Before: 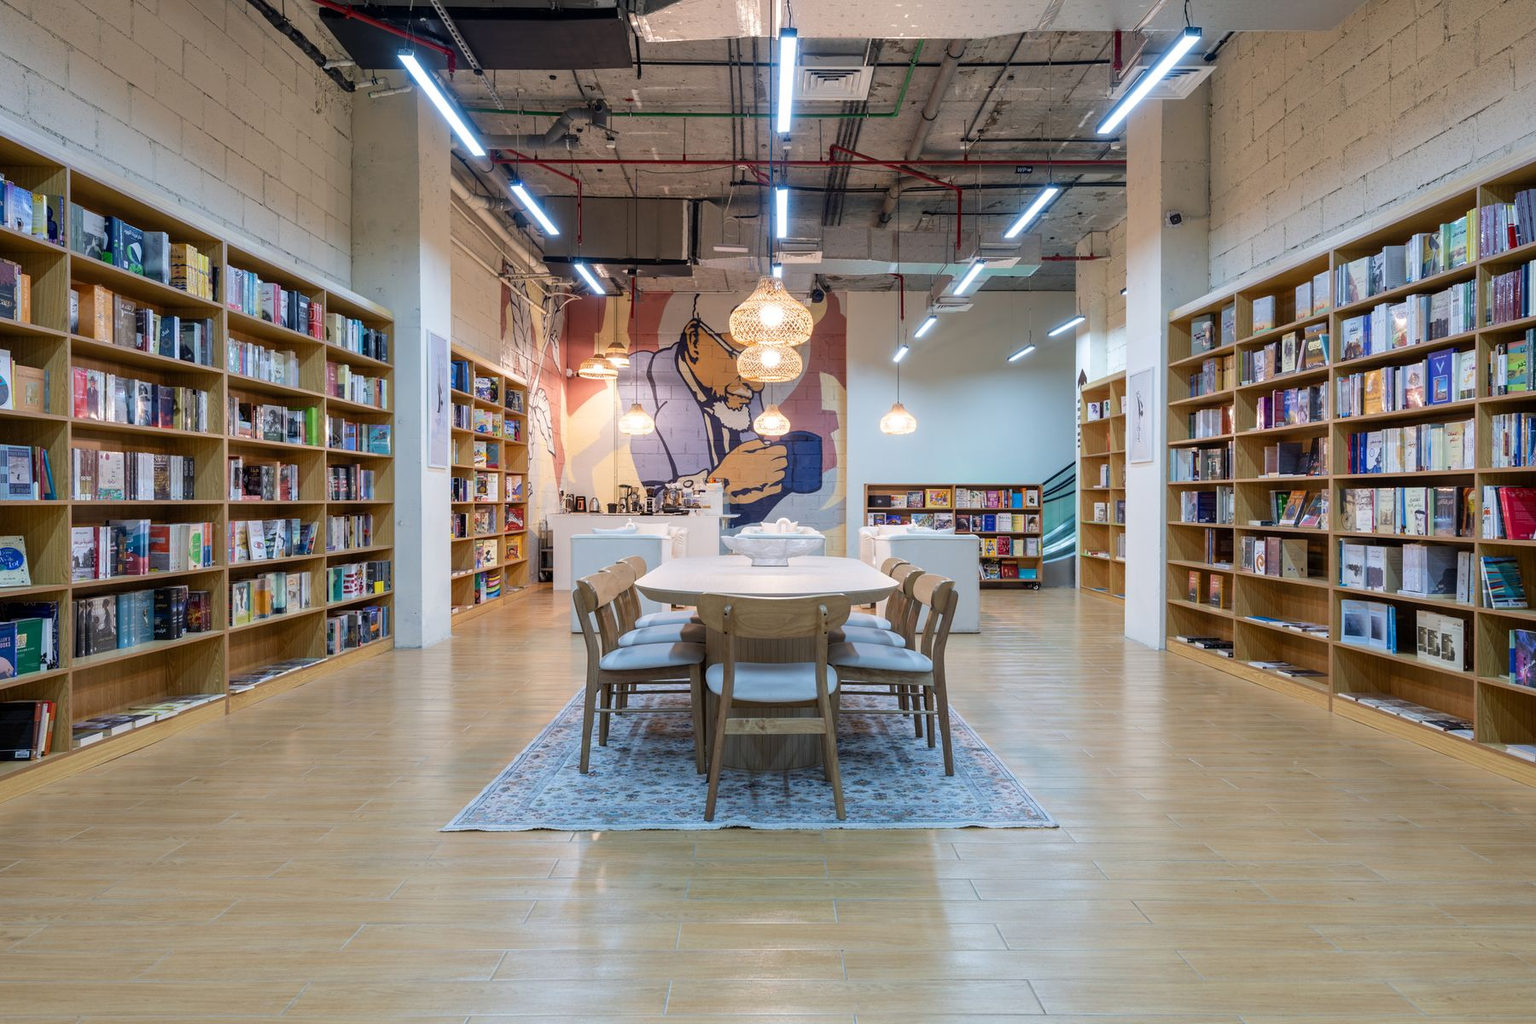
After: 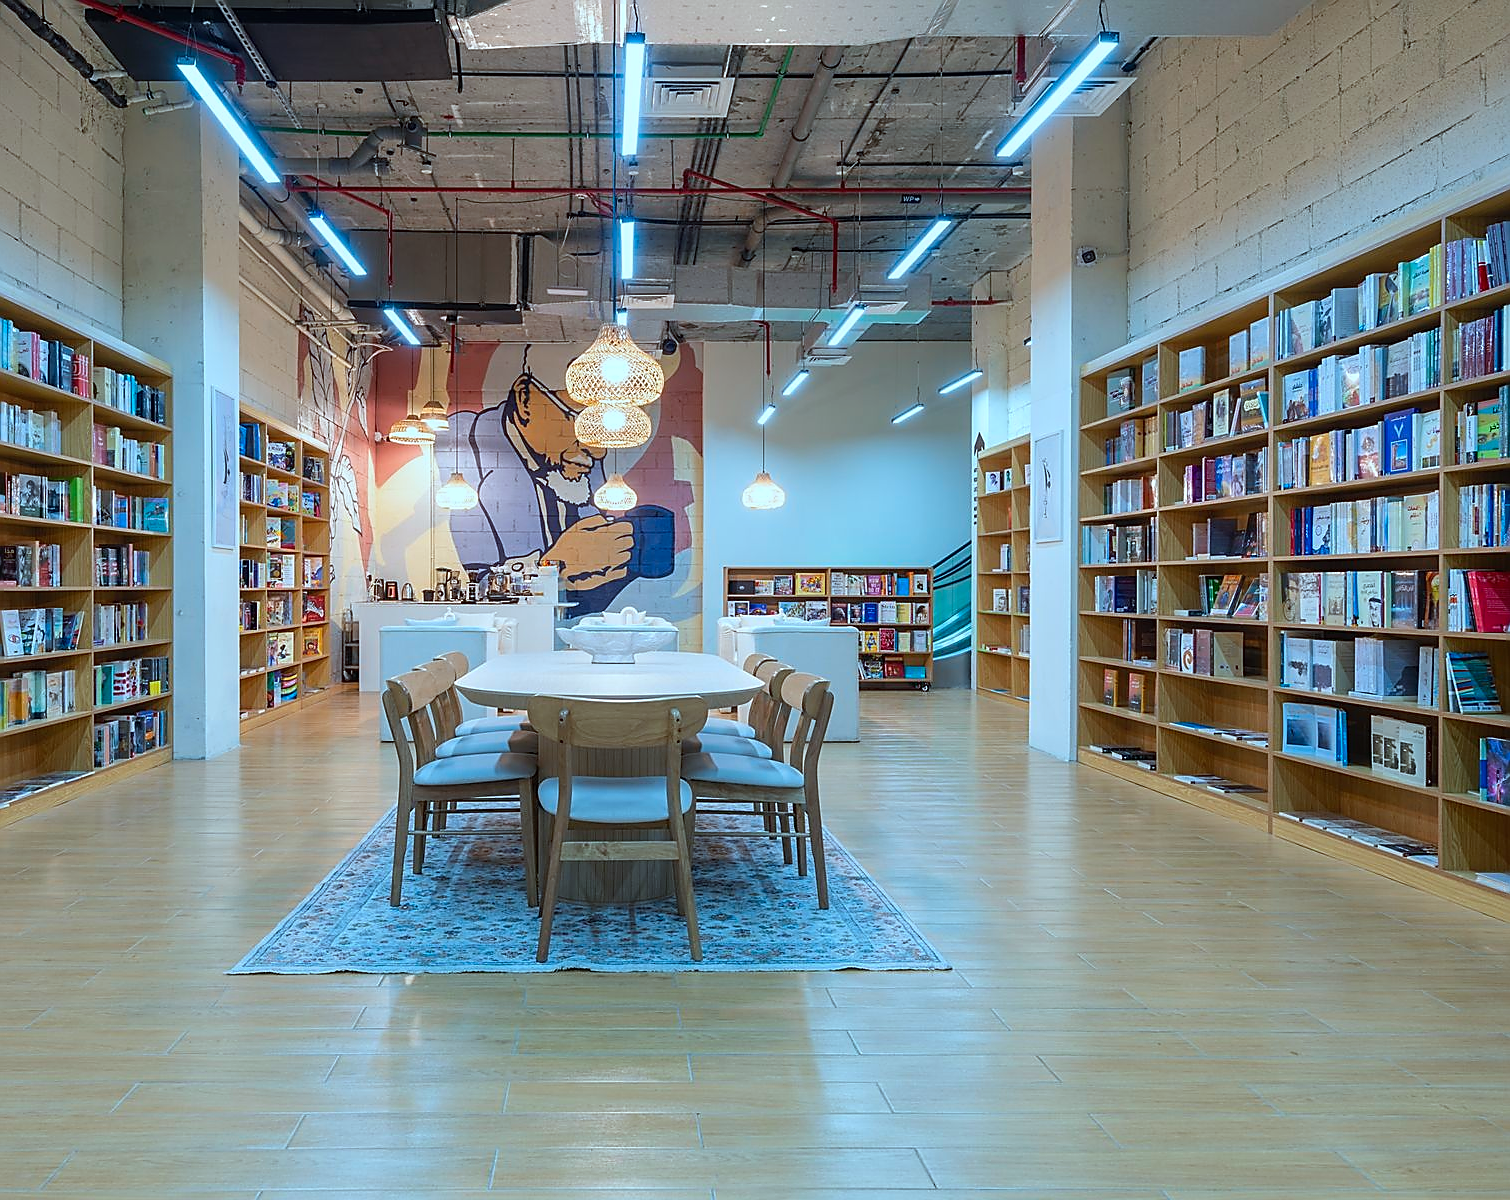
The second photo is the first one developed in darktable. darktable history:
sharpen: radius 1.418, amount 1.255, threshold 0.794
contrast equalizer: y [[0.545, 0.572, 0.59, 0.59, 0.571, 0.545], [0.5 ×6], [0.5 ×6], [0 ×6], [0 ×6]], mix -0.218
crop: left 16.065%
color correction: highlights a* -11.58, highlights b* -15.24
contrast brightness saturation: contrast 0.038, saturation 0.161
